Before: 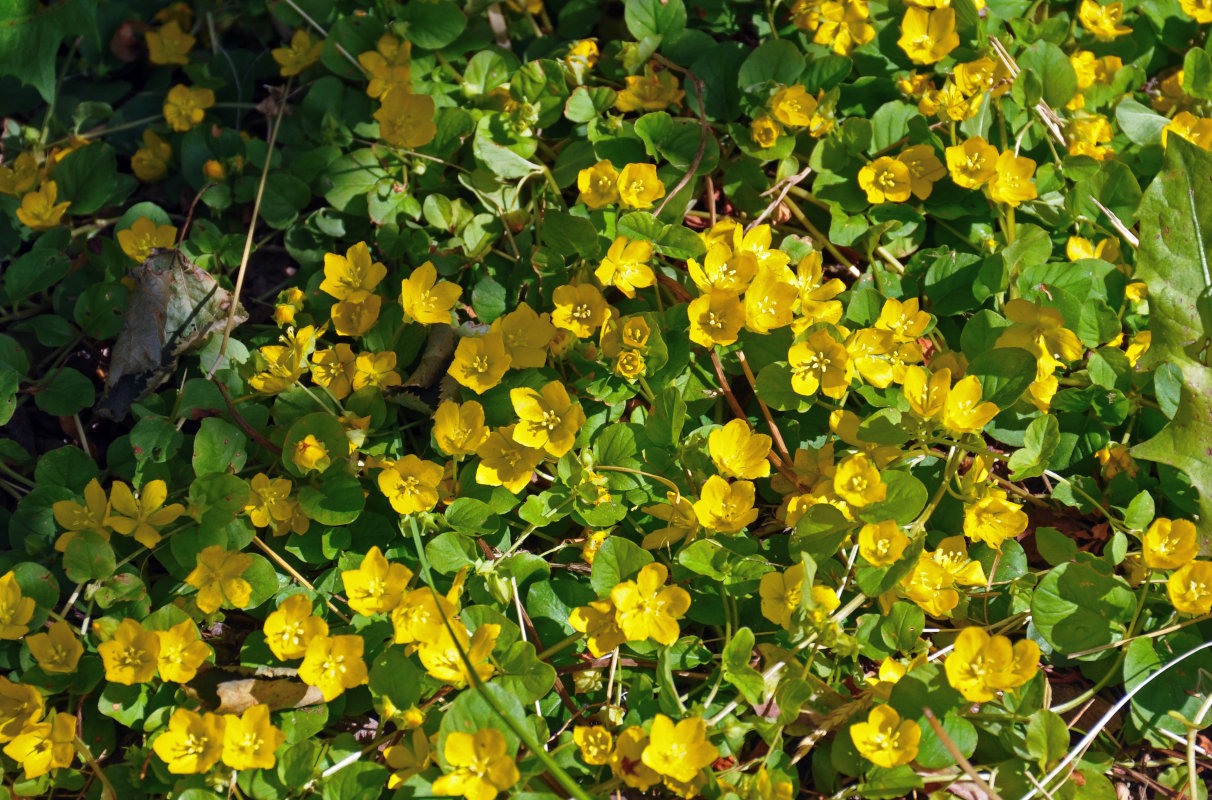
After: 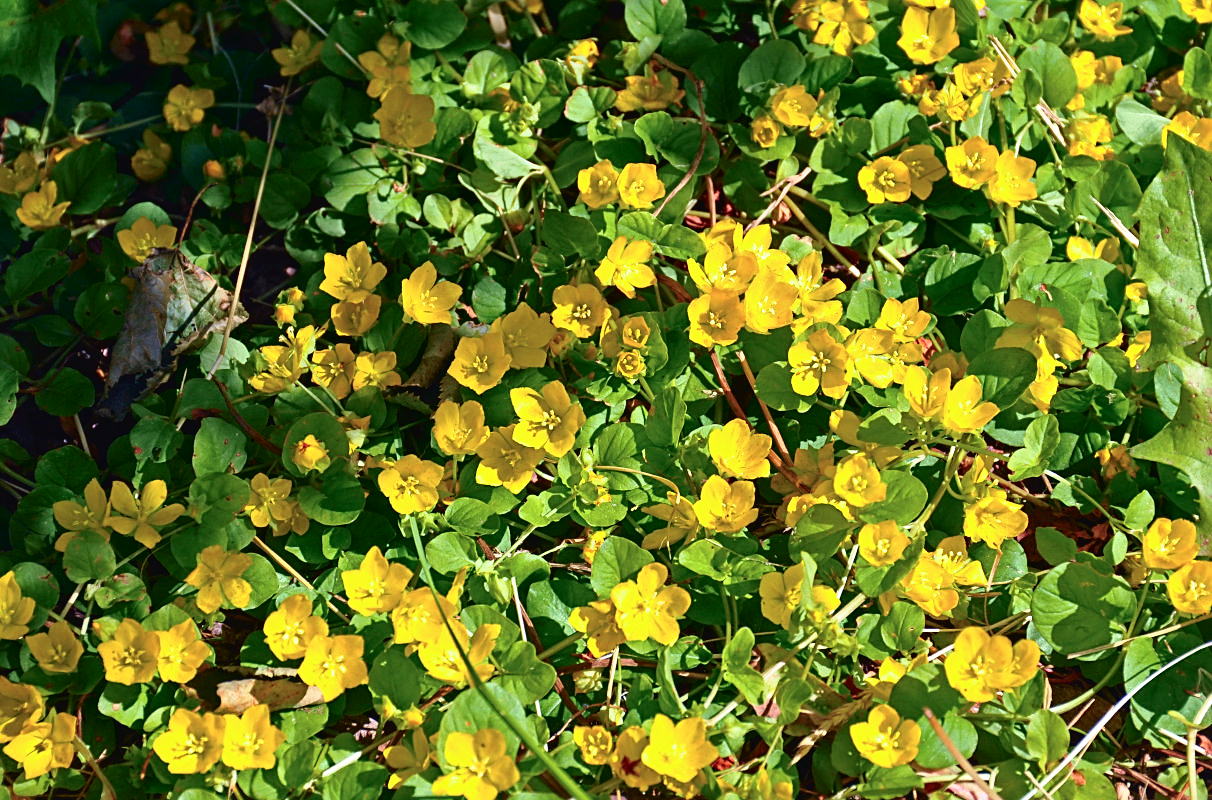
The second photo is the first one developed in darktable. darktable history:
sharpen: on, module defaults
tone curve: curves: ch0 [(0, 0.024) (0.049, 0.038) (0.176, 0.162) (0.311, 0.337) (0.416, 0.471) (0.565, 0.658) (0.817, 0.911) (1, 1)]; ch1 [(0, 0) (0.351, 0.347) (0.446, 0.42) (0.481, 0.463) (0.504, 0.504) (0.522, 0.521) (0.546, 0.563) (0.622, 0.664) (0.728, 0.786) (1, 1)]; ch2 [(0, 0) (0.327, 0.324) (0.427, 0.413) (0.458, 0.444) (0.502, 0.504) (0.526, 0.539) (0.547, 0.581) (0.601, 0.61) (0.76, 0.765) (1, 1)], color space Lab, independent channels, preserve colors none
